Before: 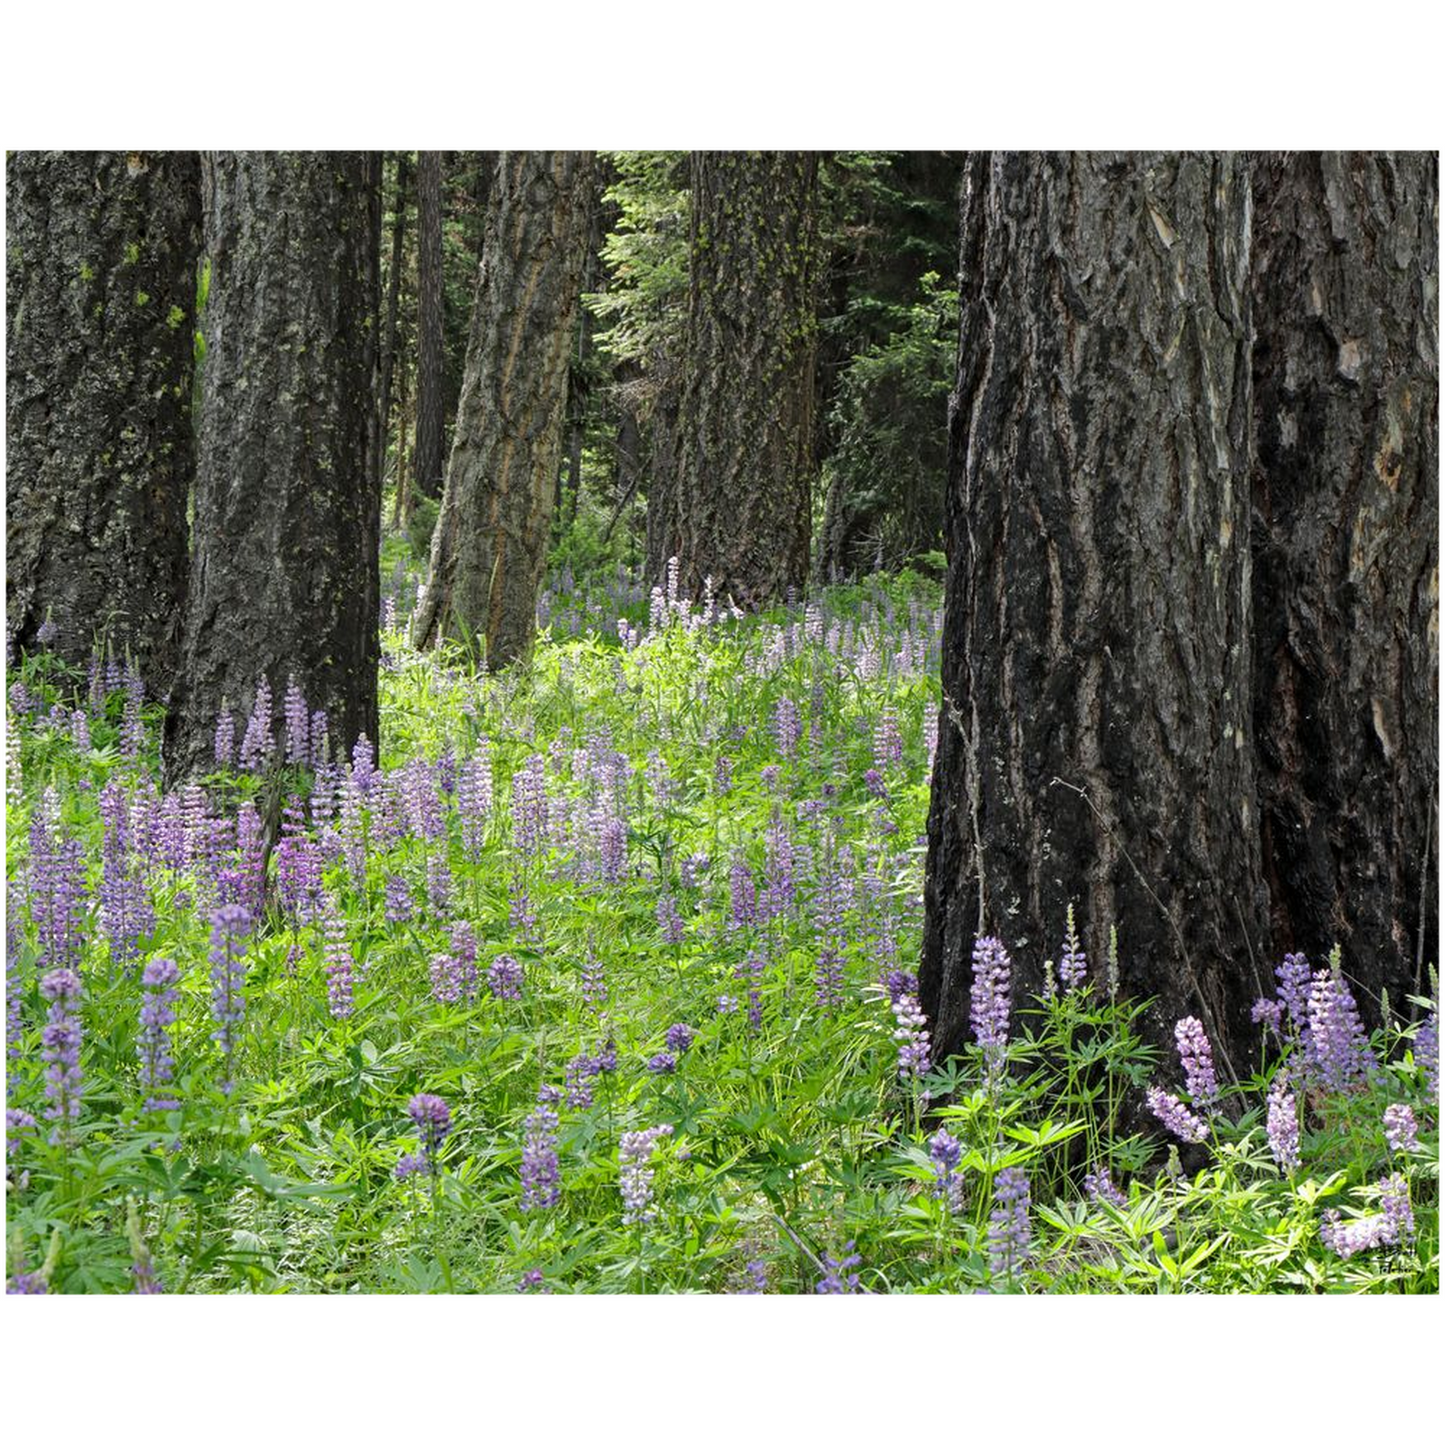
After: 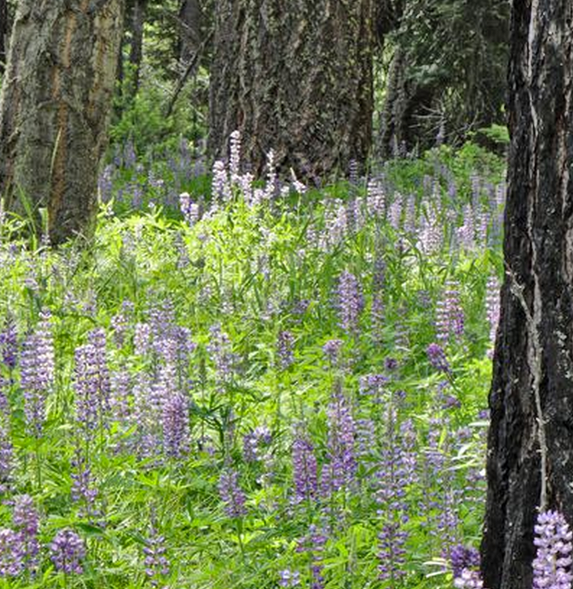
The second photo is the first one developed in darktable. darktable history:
crop: left 30.369%, top 29.542%, right 29.936%, bottom 29.628%
shadows and highlights: shadows 52.53, shadows color adjustment 97.67%, soften with gaussian
